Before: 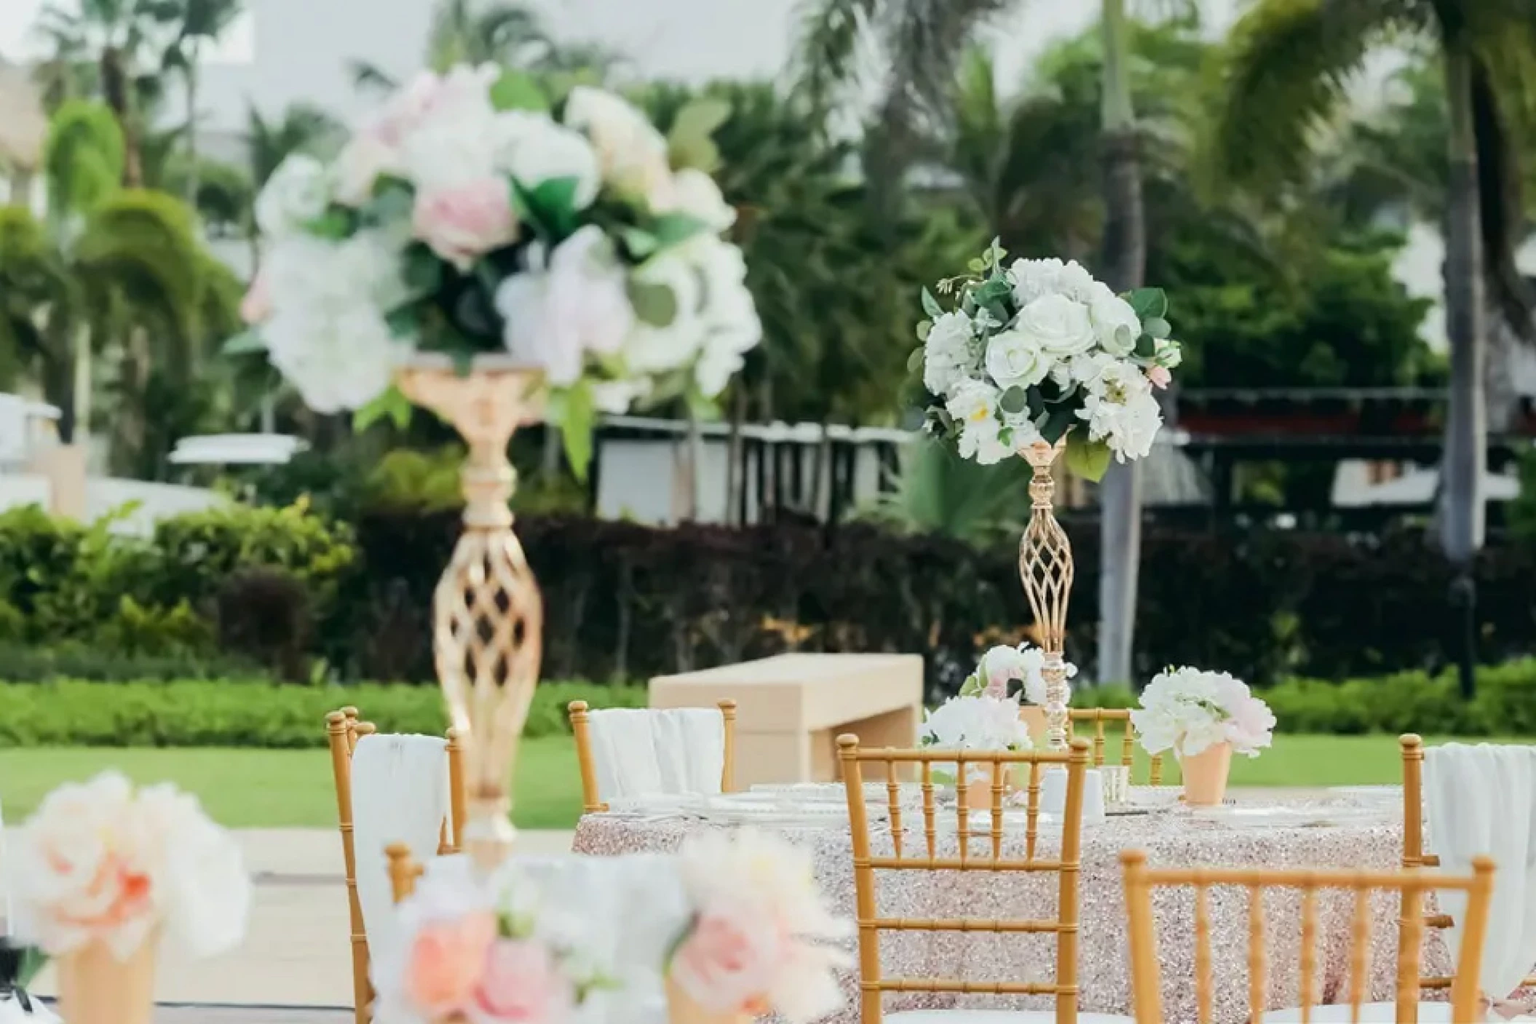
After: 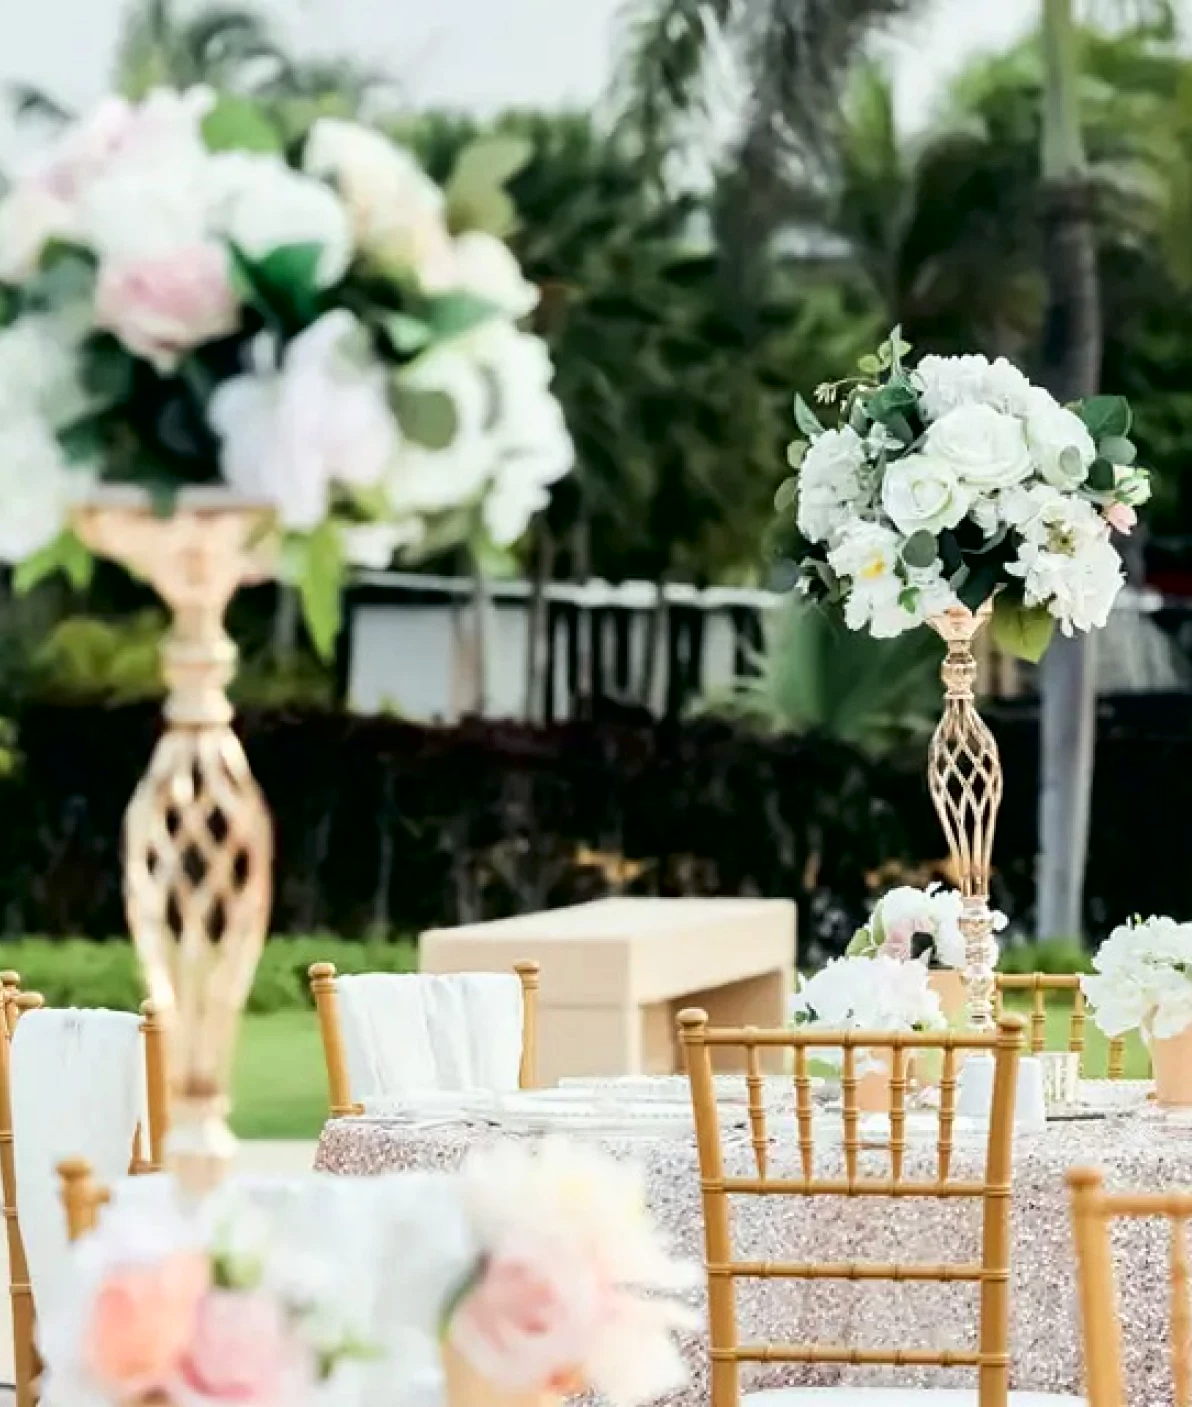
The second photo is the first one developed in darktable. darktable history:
crop and rotate: left 22.408%, right 21.07%
tone curve: curves: ch0 [(0, 0) (0.003, 0) (0.011, 0.001) (0.025, 0.003) (0.044, 0.004) (0.069, 0.007) (0.1, 0.01) (0.136, 0.033) (0.177, 0.082) (0.224, 0.141) (0.277, 0.208) (0.335, 0.282) (0.399, 0.363) (0.468, 0.451) (0.543, 0.545) (0.623, 0.647) (0.709, 0.756) (0.801, 0.87) (0.898, 0.972) (1, 1)], color space Lab, independent channels, preserve colors none
